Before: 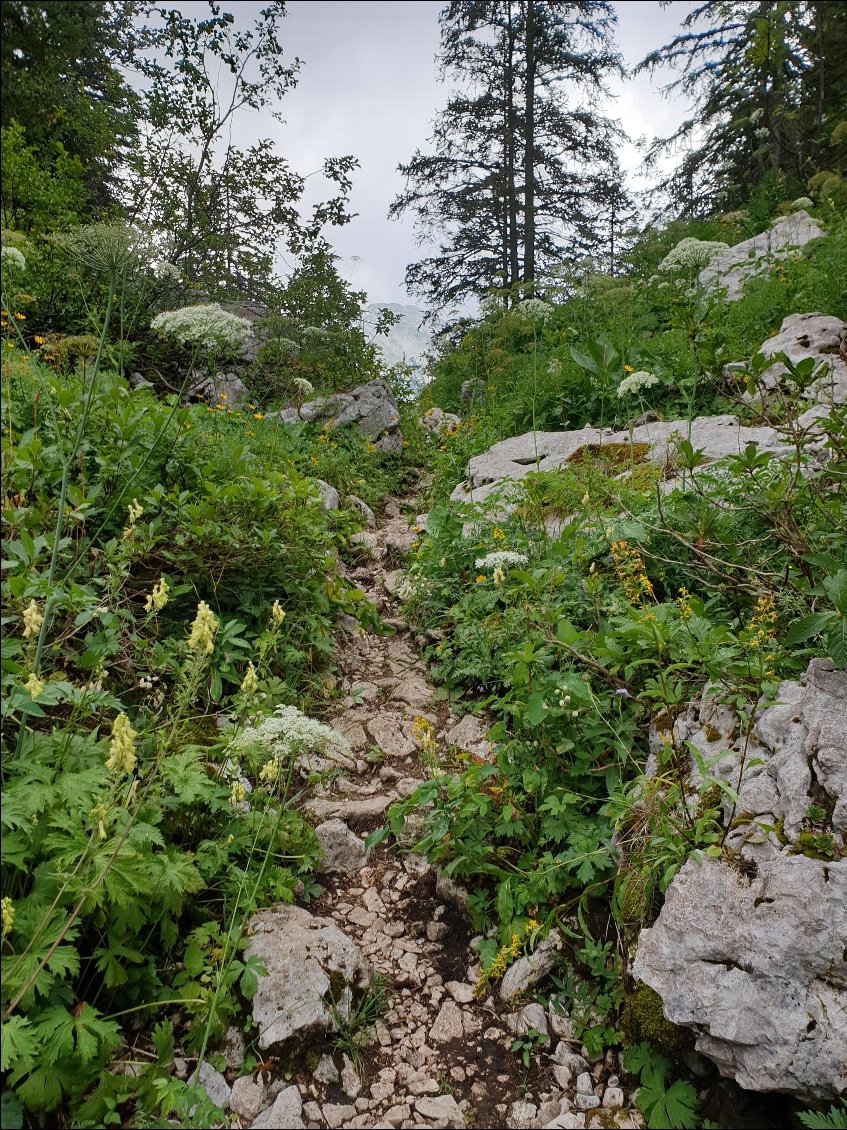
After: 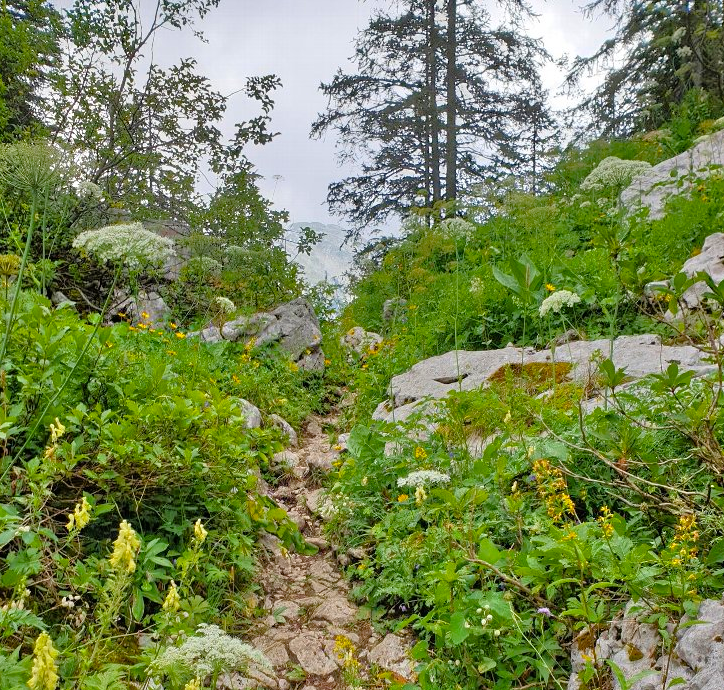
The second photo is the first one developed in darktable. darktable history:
crop and rotate: left 9.44%, top 7.176%, right 5.011%, bottom 31.728%
contrast brightness saturation: saturation -0.067
tone equalizer: -7 EV 0.153 EV, -6 EV 0.604 EV, -5 EV 1.13 EV, -4 EV 1.33 EV, -3 EV 1.14 EV, -2 EV 0.6 EV, -1 EV 0.163 EV
color balance rgb: perceptual saturation grading › global saturation 25.679%, global vibrance 20%
